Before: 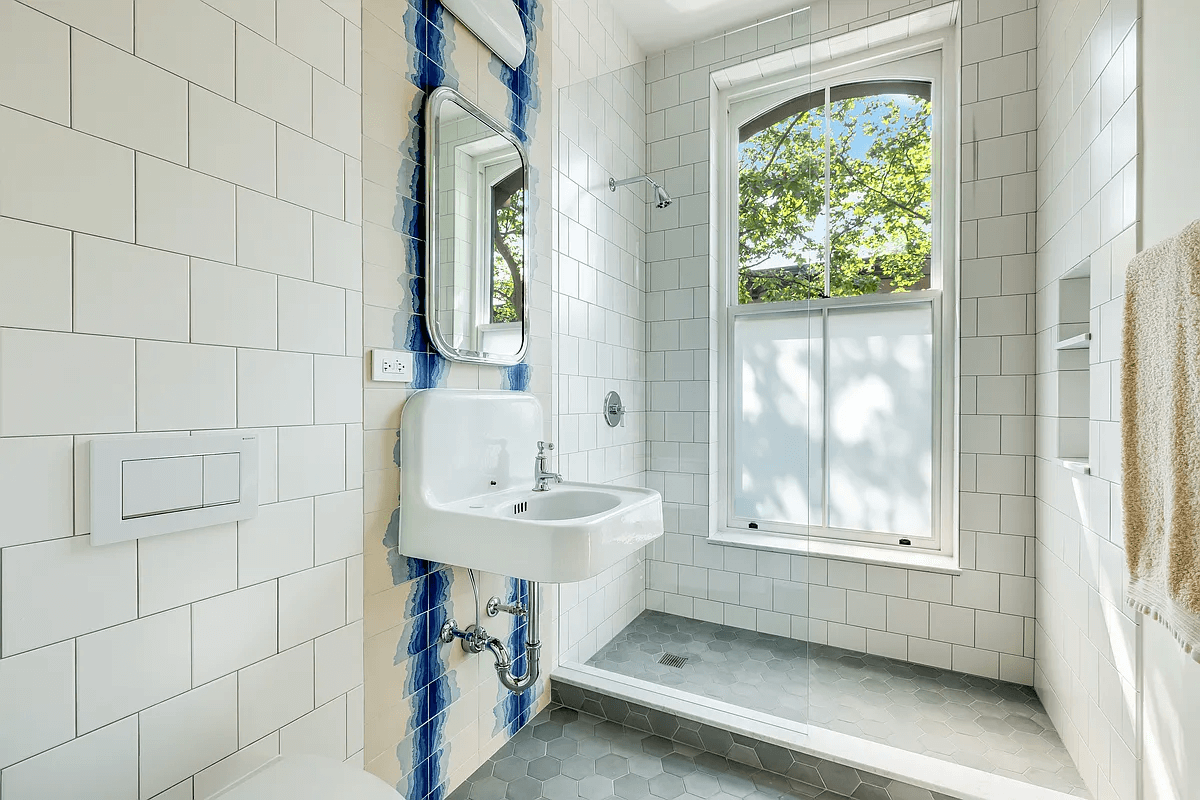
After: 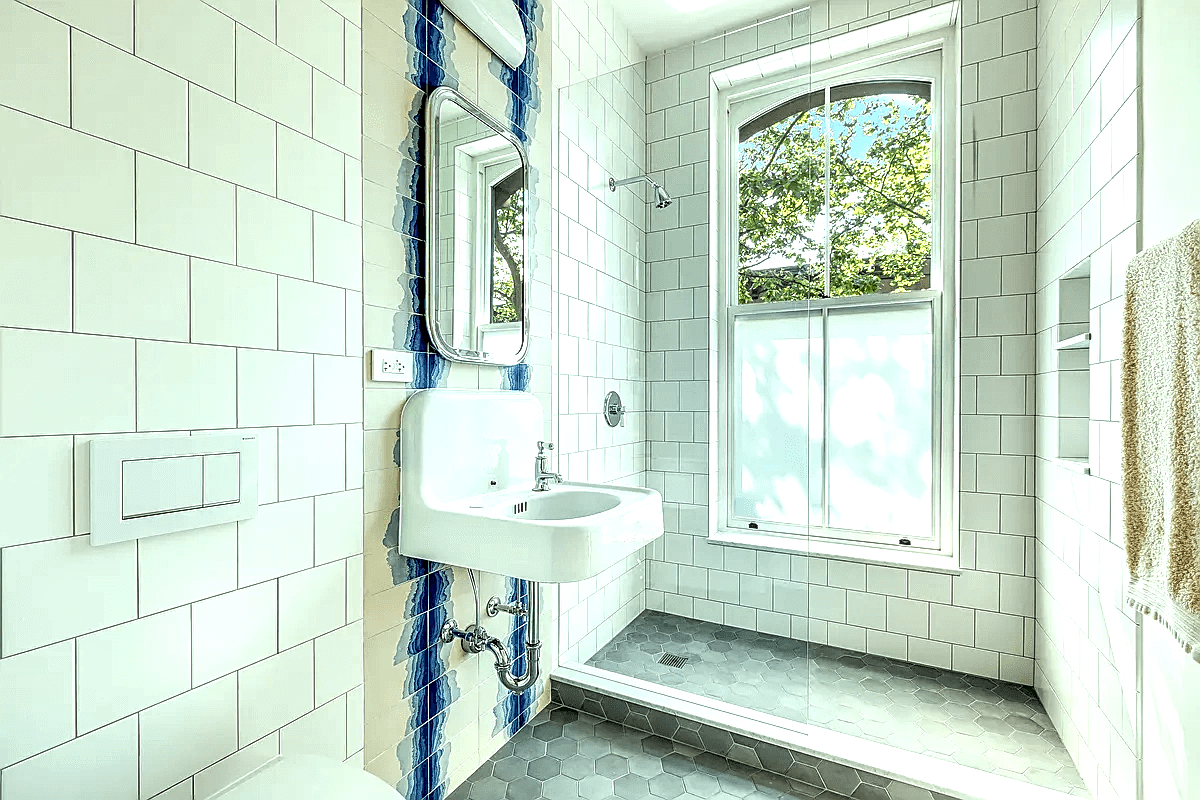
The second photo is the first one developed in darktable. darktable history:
contrast brightness saturation: saturation -0.09
sharpen: on, module defaults
color correction: highlights a* -8.41, highlights b* 3.43
local contrast: detail 150%
exposure: exposure 0.507 EV, compensate exposure bias true, compensate highlight preservation false
